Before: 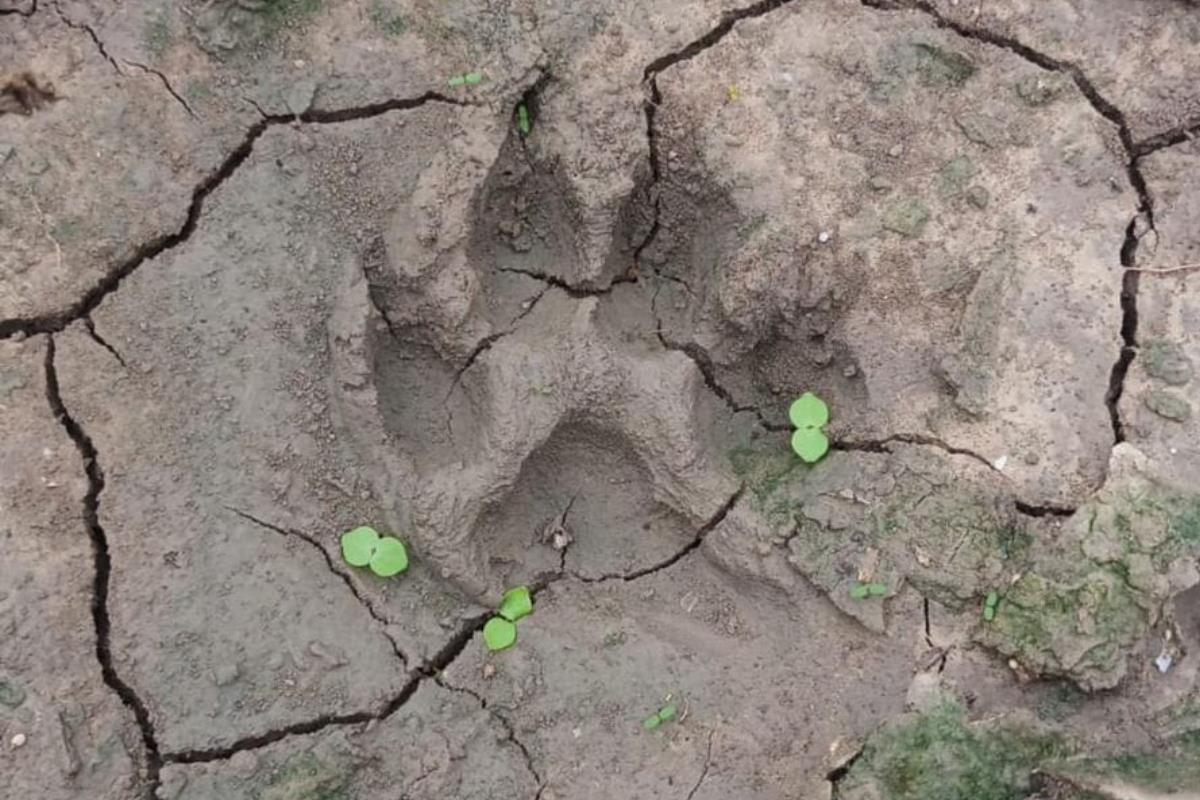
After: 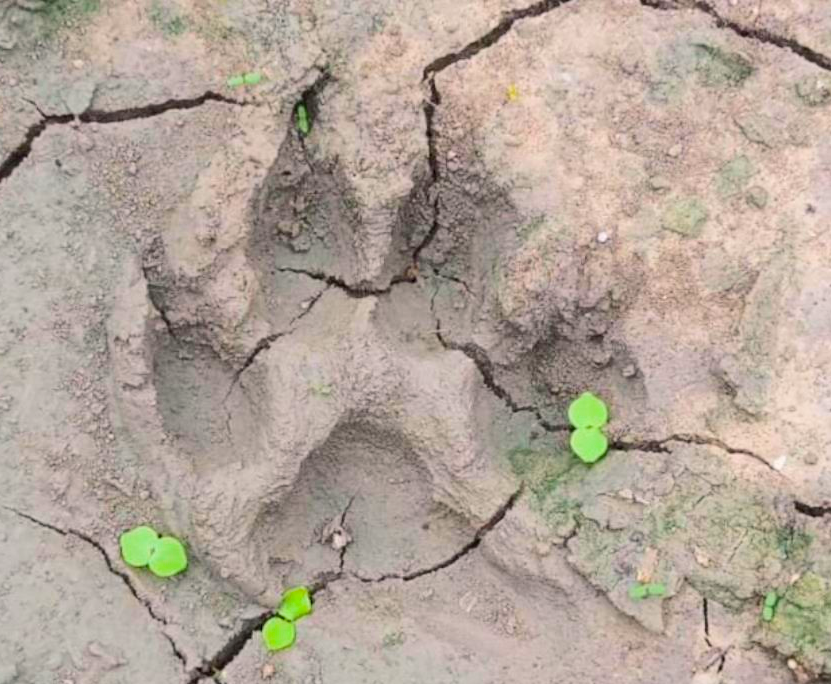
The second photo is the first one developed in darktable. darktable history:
color balance rgb: shadows lift › luminance -4.835%, shadows lift › chroma 1.073%, shadows lift › hue 218.39°, perceptual saturation grading › global saturation 74.823%, perceptual saturation grading › shadows -30.791%, contrast -9.354%
exposure: exposure 0.2 EV, compensate exposure bias true, compensate highlight preservation false
tone curve: curves: ch0 [(0, 0) (0.003, 0.003) (0.011, 0.014) (0.025, 0.031) (0.044, 0.055) (0.069, 0.086) (0.1, 0.124) (0.136, 0.168) (0.177, 0.22) (0.224, 0.278) (0.277, 0.344) (0.335, 0.426) (0.399, 0.515) (0.468, 0.597) (0.543, 0.672) (0.623, 0.746) (0.709, 0.815) (0.801, 0.881) (0.898, 0.939) (1, 1)], color space Lab, independent channels, preserve colors none
crop: left 18.432%, right 12.268%, bottom 14.426%
